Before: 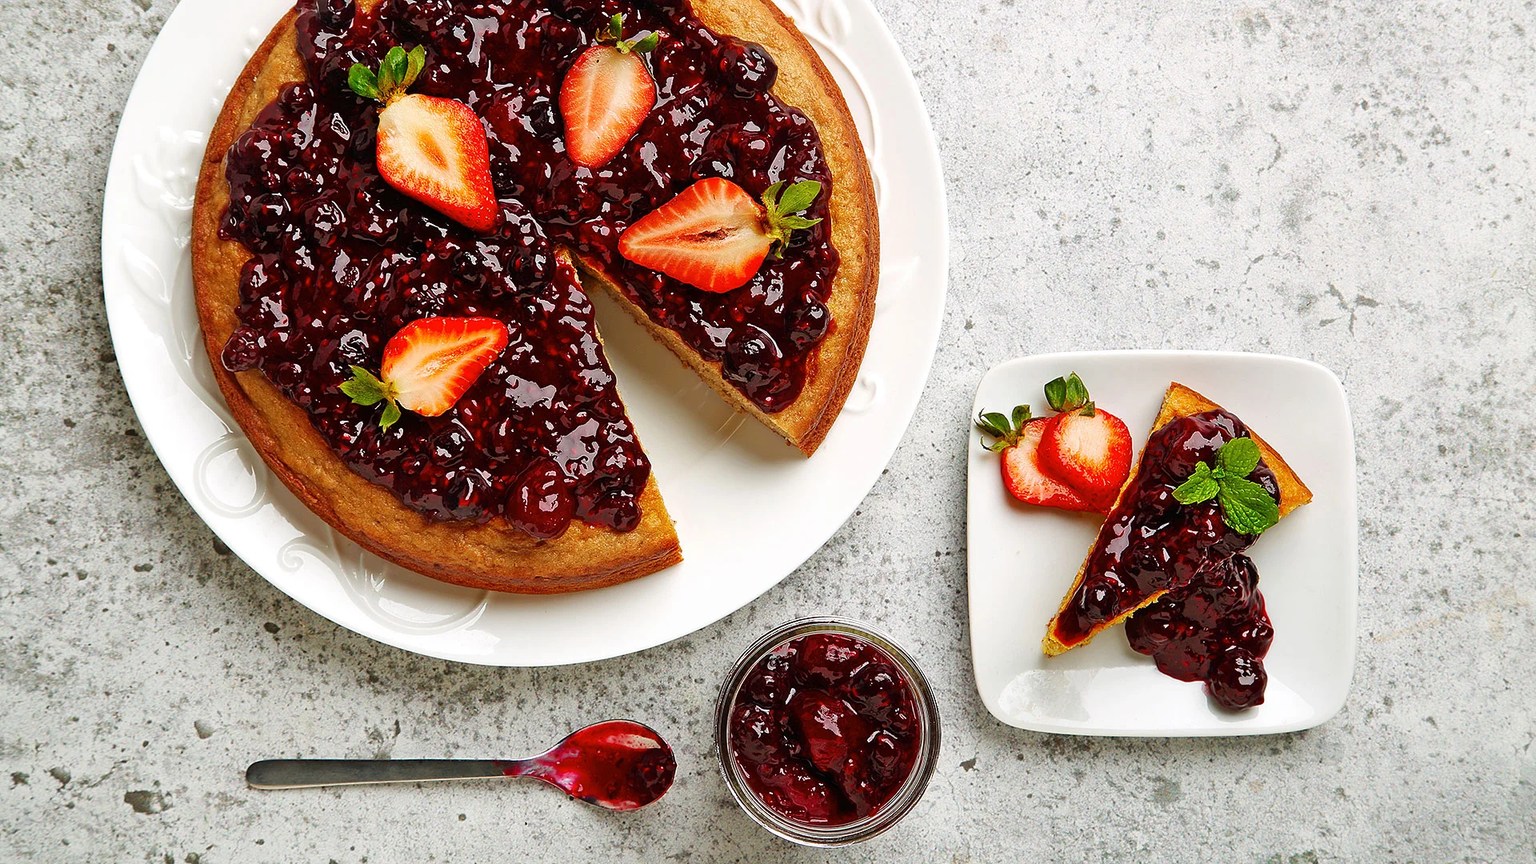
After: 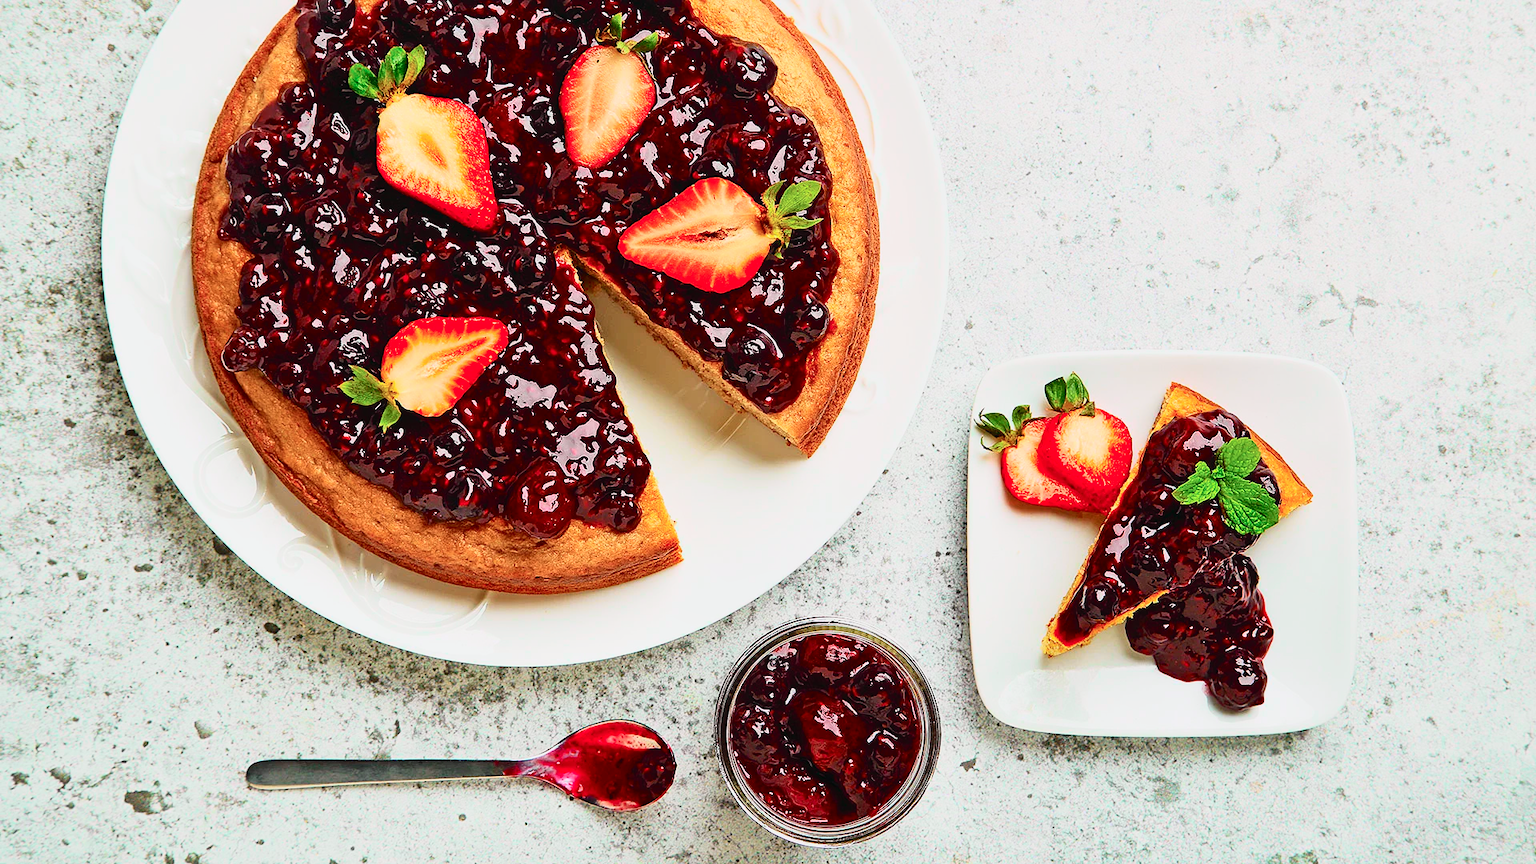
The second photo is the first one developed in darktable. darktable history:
local contrast: mode bilateral grid, contrast 20, coarseness 50, detail 120%, midtone range 0.2
contrast brightness saturation: contrast 0.2, brightness 0.16, saturation 0.22
tone curve: curves: ch0 [(0, 0.029) (0.099, 0.082) (0.264, 0.253) (0.447, 0.481) (0.678, 0.721) (0.828, 0.857) (0.992, 0.94)]; ch1 [(0, 0) (0.311, 0.266) (0.411, 0.374) (0.481, 0.458) (0.501, 0.499) (0.514, 0.512) (0.575, 0.577) (0.643, 0.648) (0.682, 0.674) (0.802, 0.812) (1, 1)]; ch2 [(0, 0) (0.259, 0.207) (0.323, 0.311) (0.376, 0.353) (0.463, 0.456) (0.498, 0.498) (0.524, 0.512) (0.574, 0.582) (0.648, 0.653) (0.768, 0.728) (1, 1)], color space Lab, independent channels, preserve colors none
